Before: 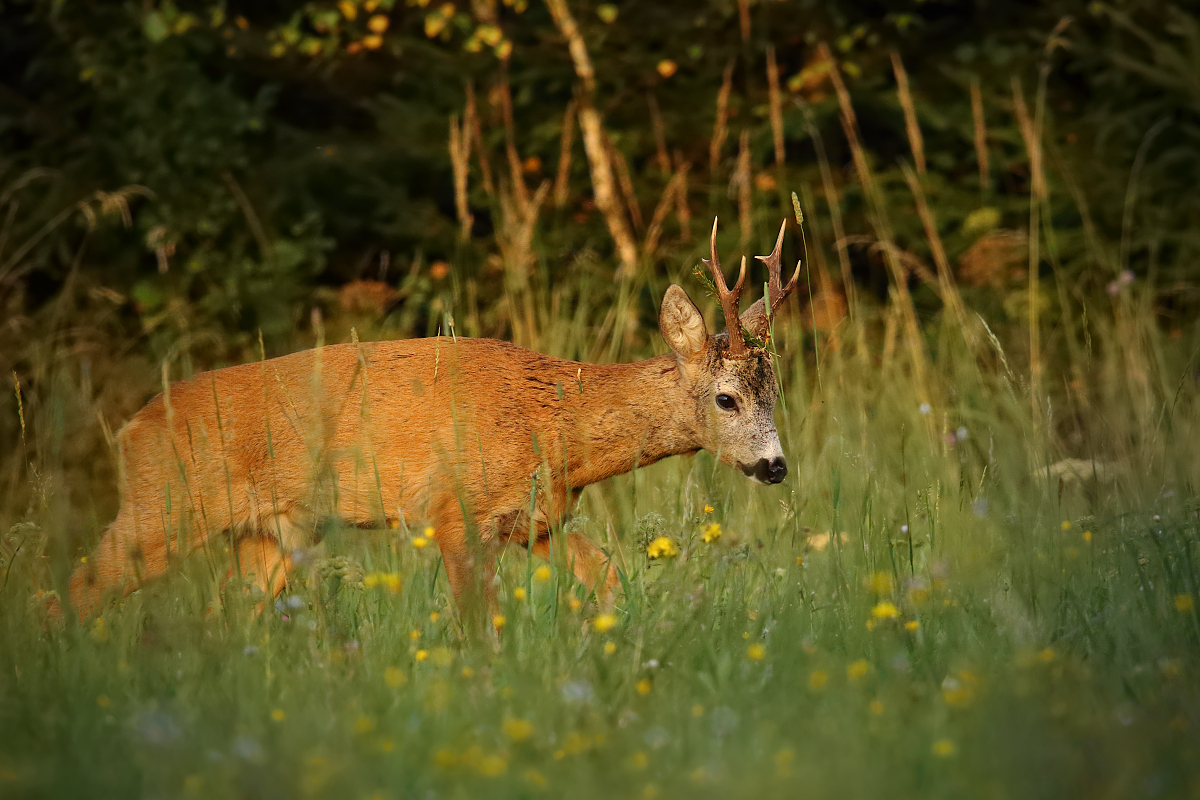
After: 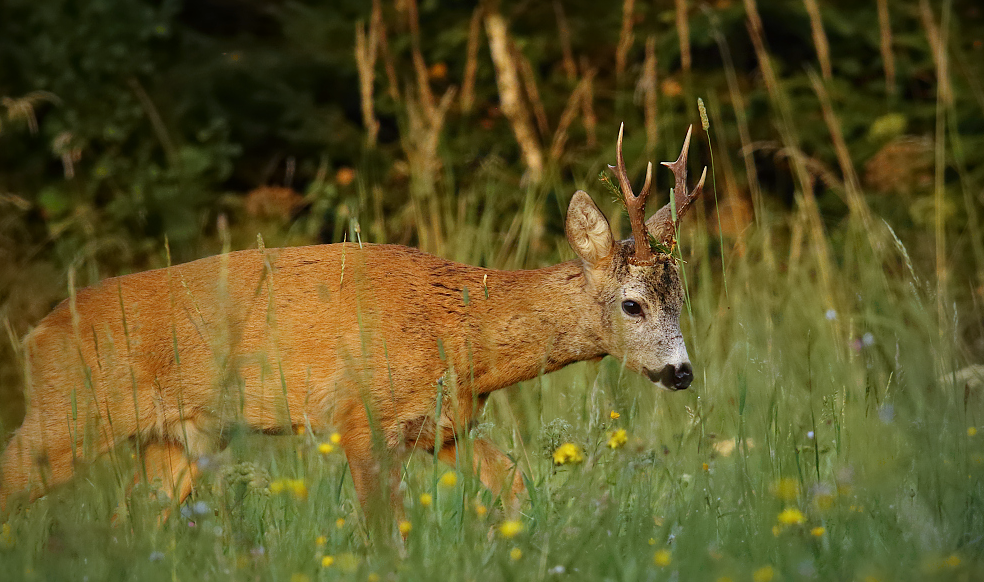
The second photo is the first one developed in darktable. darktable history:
crop: left 7.856%, top 11.836%, right 10.12%, bottom 15.387%
white balance: red 0.926, green 1.003, blue 1.133
